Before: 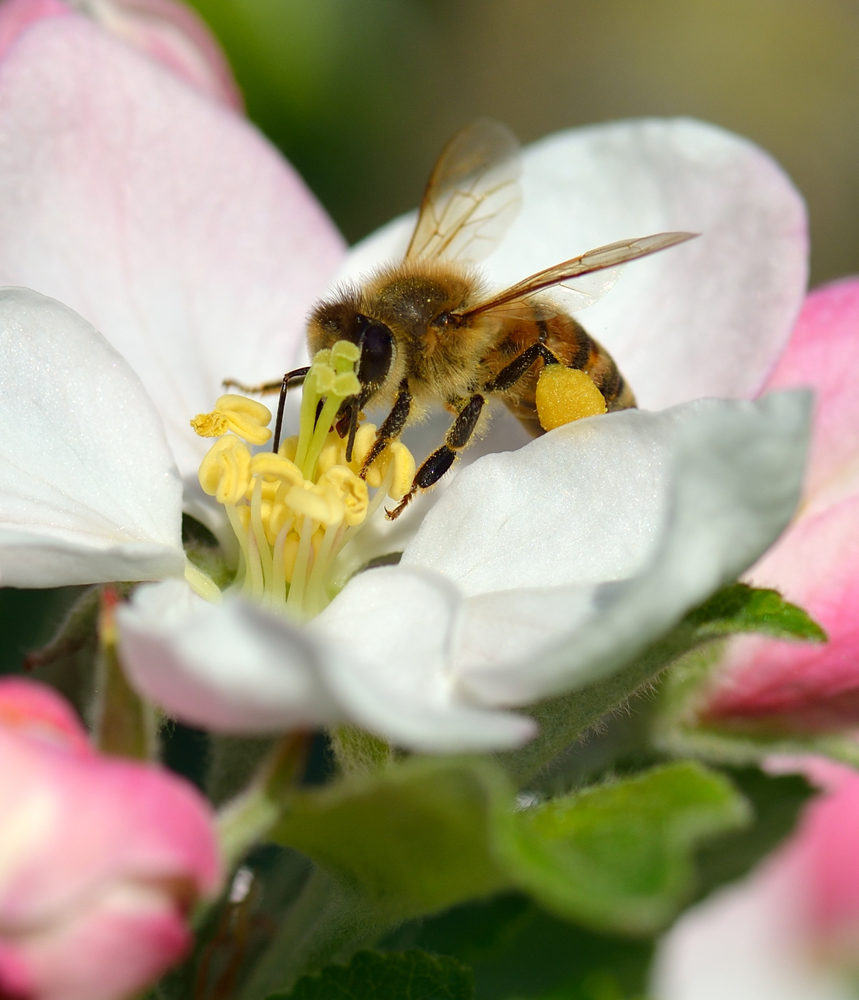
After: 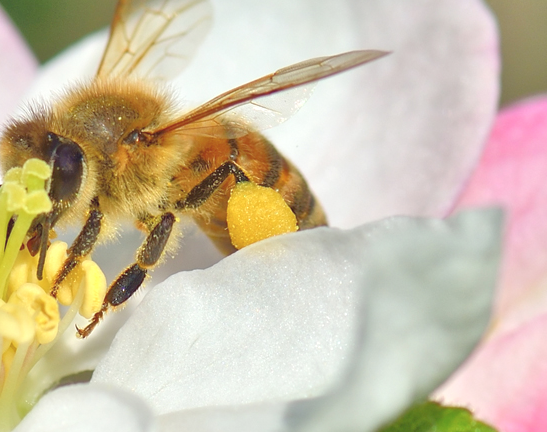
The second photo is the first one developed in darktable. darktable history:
crop: left 36.005%, top 18.293%, right 0.31%, bottom 38.444%
local contrast: mode bilateral grid, contrast 20, coarseness 50, detail 120%, midtone range 0.2
color balance: lift [1.007, 1, 1, 1], gamma [1.097, 1, 1, 1]
tone equalizer: -8 EV 2 EV, -7 EV 2 EV, -6 EV 2 EV, -5 EV 2 EV, -4 EV 2 EV, -3 EV 1.5 EV, -2 EV 1 EV, -1 EV 0.5 EV
